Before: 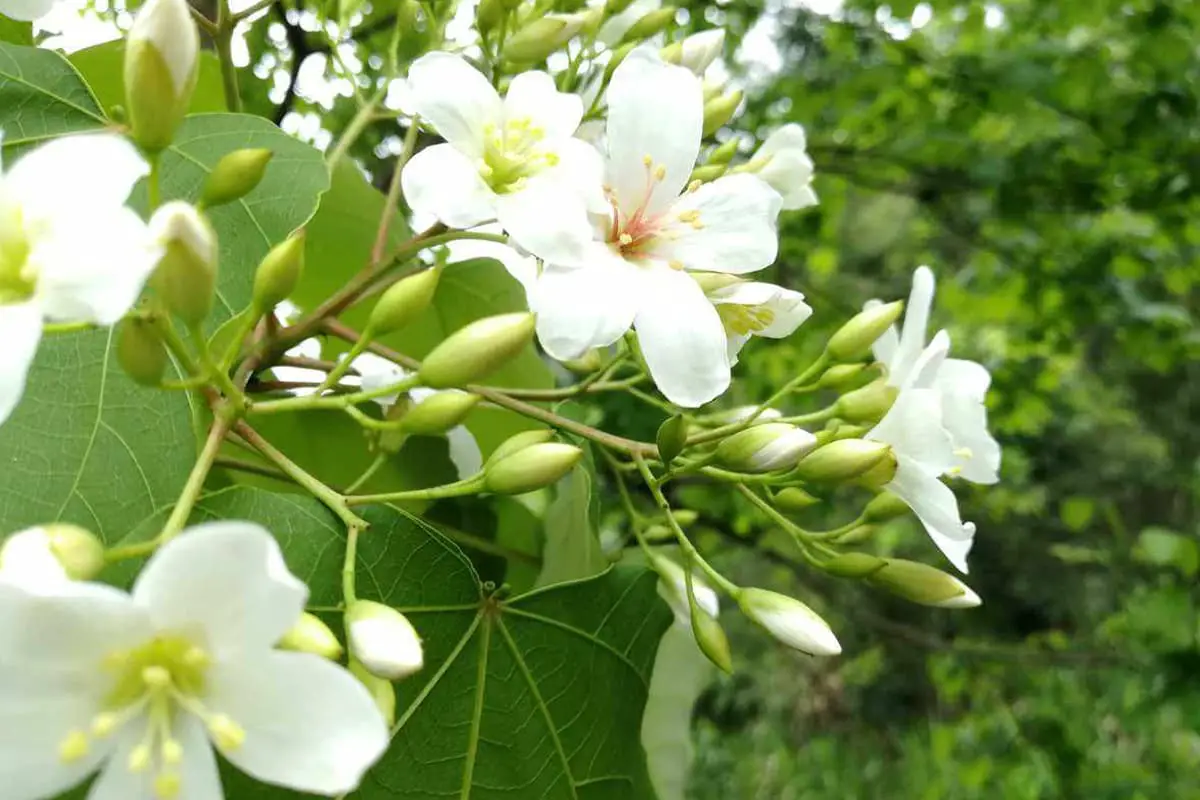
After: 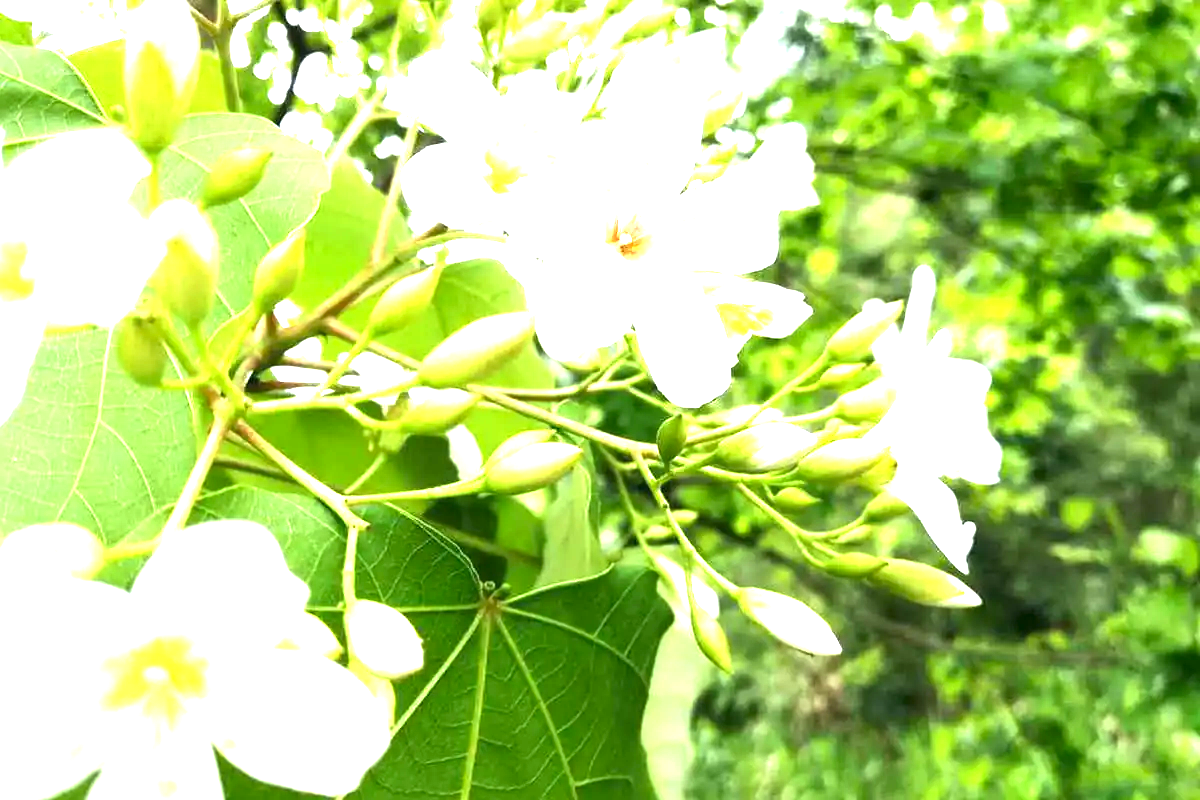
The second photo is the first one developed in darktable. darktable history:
exposure: black level correction 0, exposure 1.998 EV, compensate exposure bias true, compensate highlight preservation false
contrast brightness saturation: brightness -0.099
